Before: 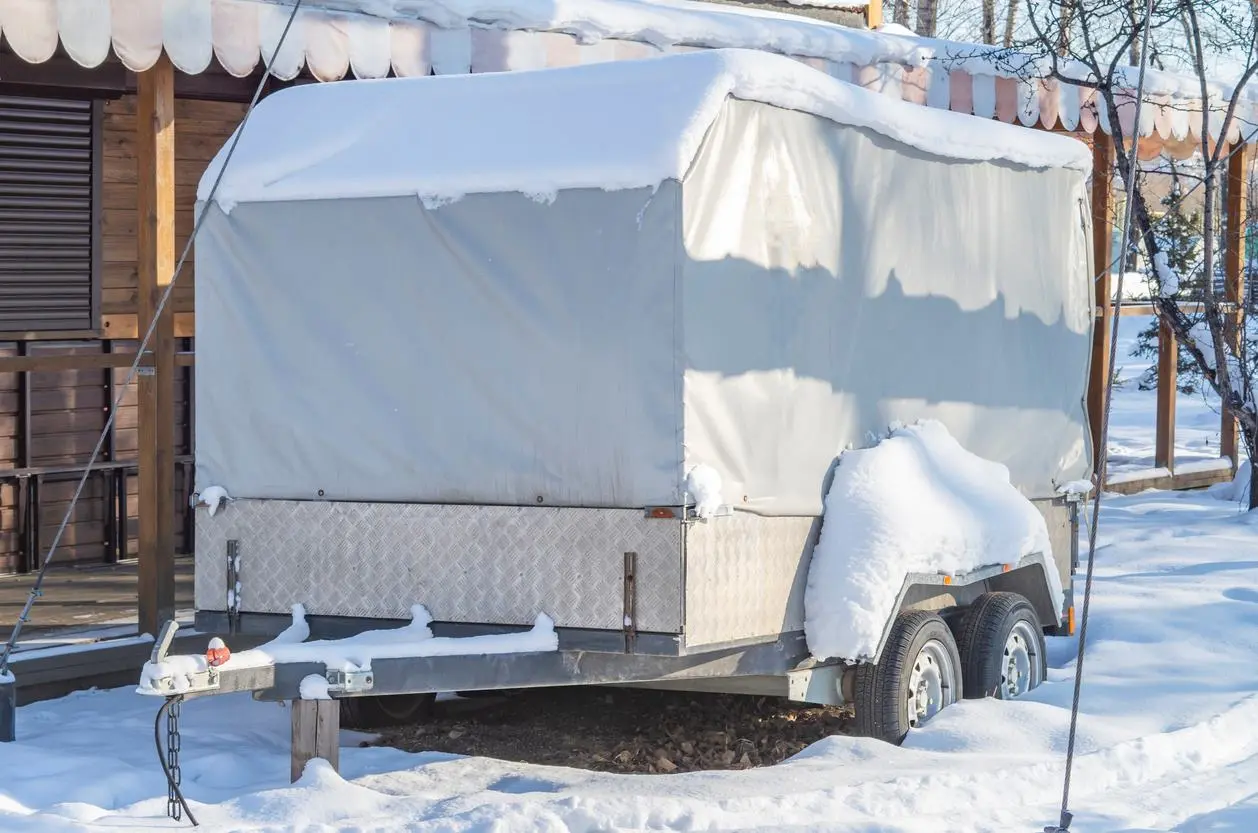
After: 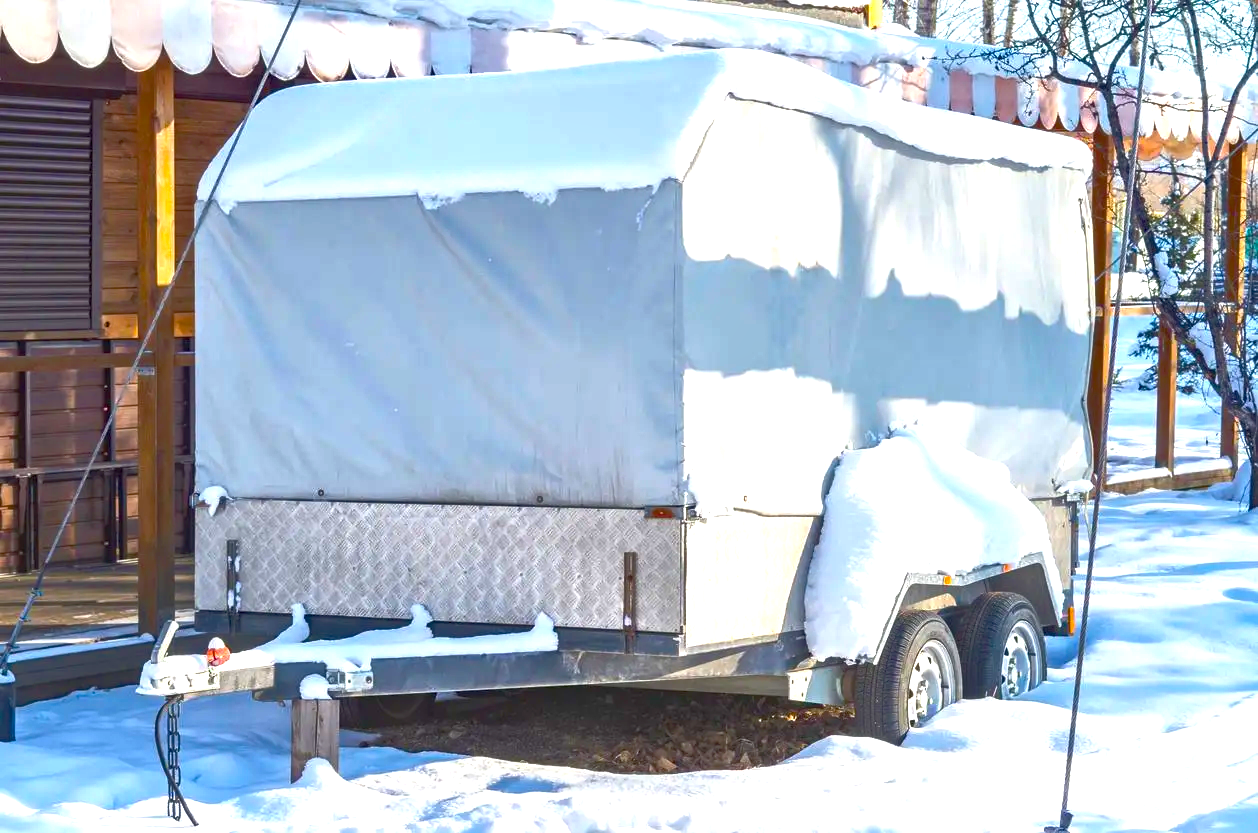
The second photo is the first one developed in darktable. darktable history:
local contrast: mode bilateral grid, contrast 20, coarseness 50, detail 130%, midtone range 0.2
rgb curve: curves: ch0 [(0, 0) (0.072, 0.166) (0.217, 0.293) (0.414, 0.42) (1, 1)], compensate middle gray true, preserve colors basic power
color balance rgb: linear chroma grading › global chroma 9%, perceptual saturation grading › global saturation 36%, perceptual saturation grading › shadows 35%, perceptual brilliance grading › global brilliance 21.21%, perceptual brilliance grading › shadows -35%, global vibrance 21.21%
